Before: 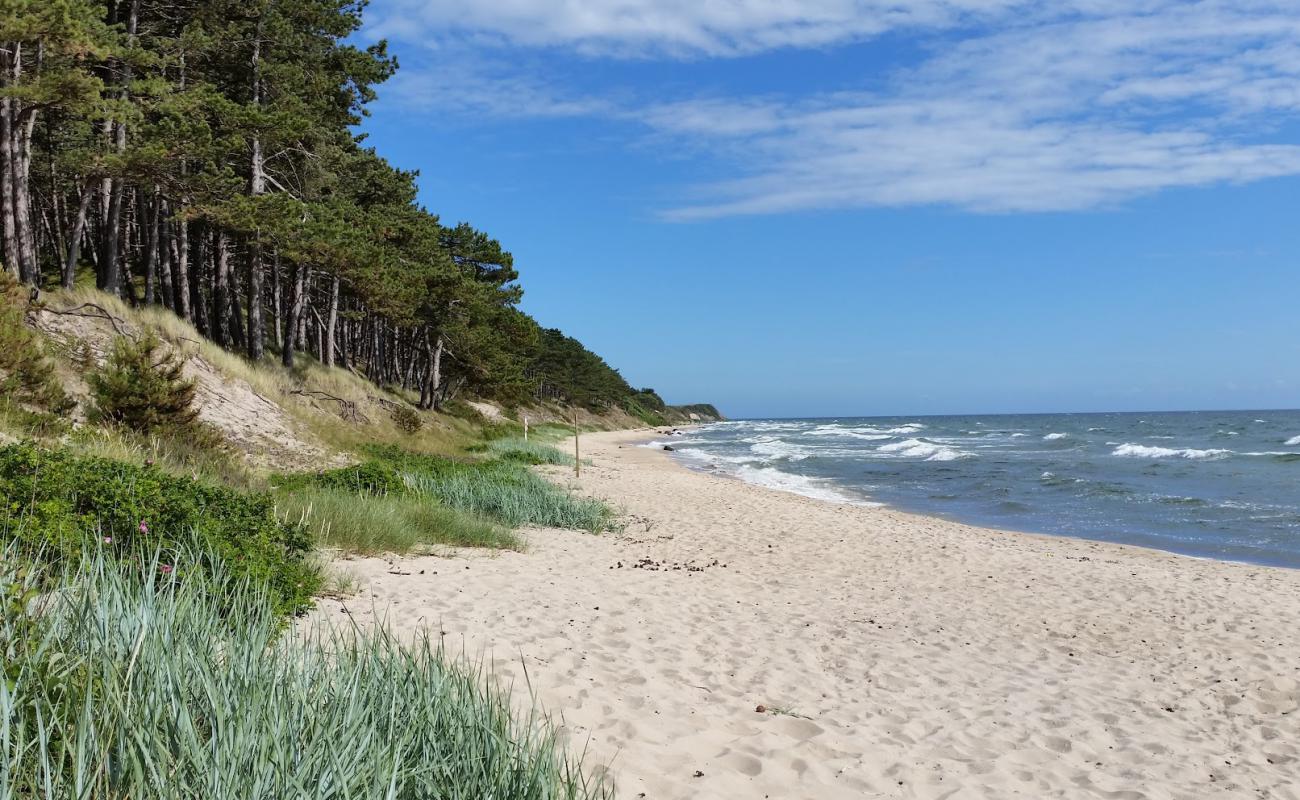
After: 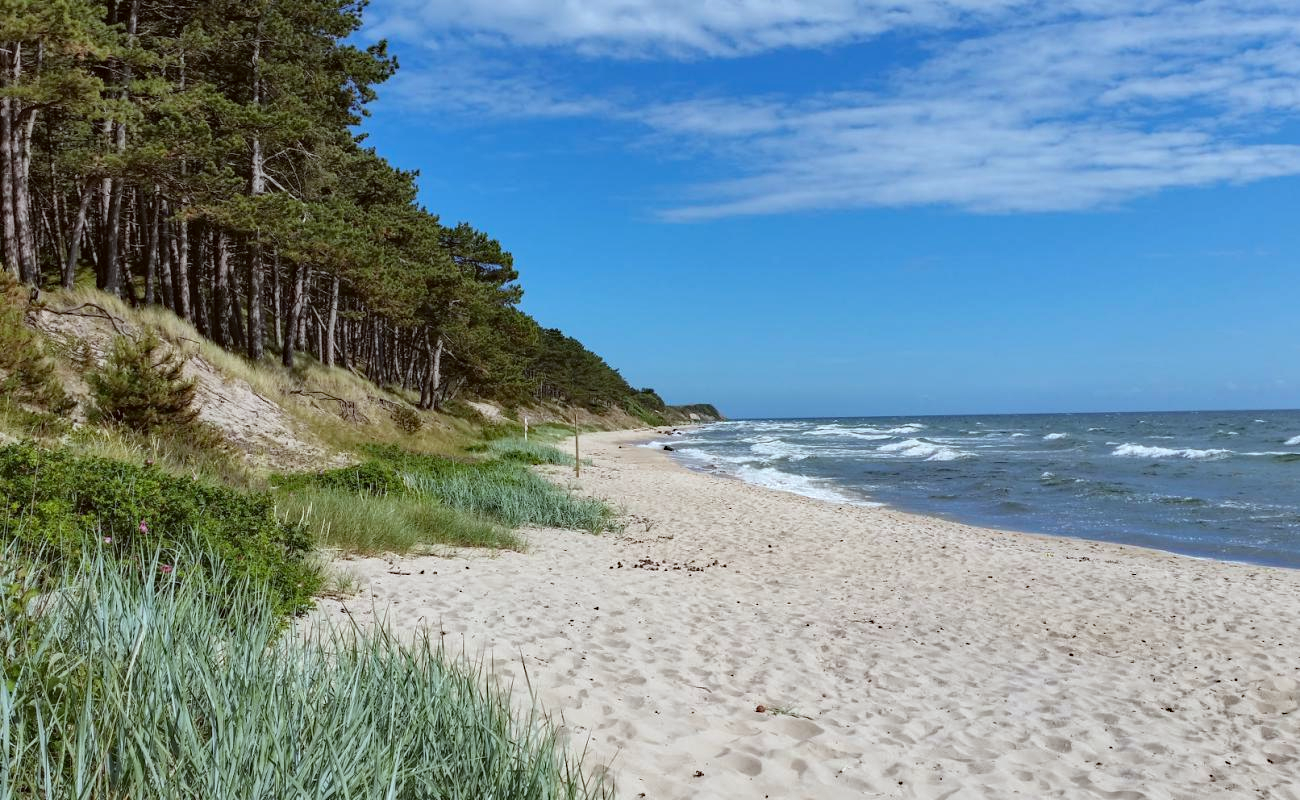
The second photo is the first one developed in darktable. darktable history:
local contrast: detail 110%
exposure: exposure -0.04 EV, compensate highlight preservation false
haze removal: compatibility mode true, adaptive false
color correction: highlights a* -3.28, highlights b* -6.24, shadows a* 3.1, shadows b* 5.19
